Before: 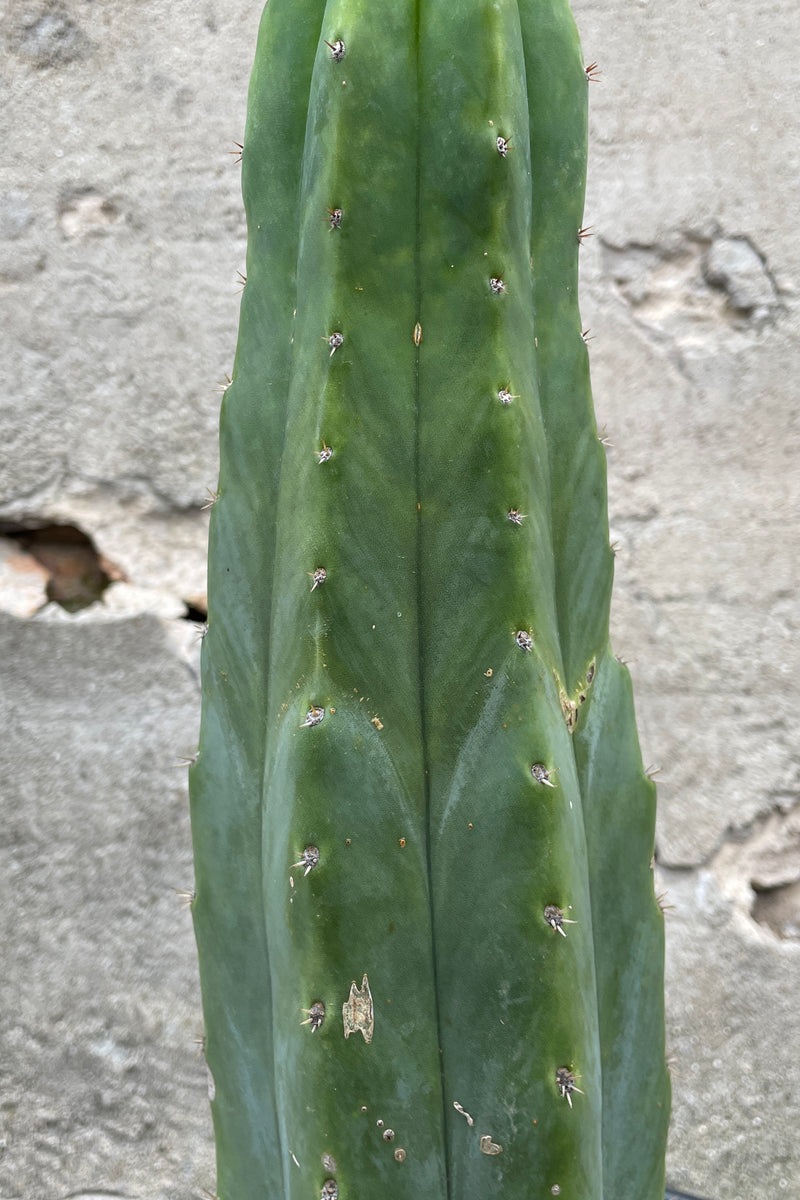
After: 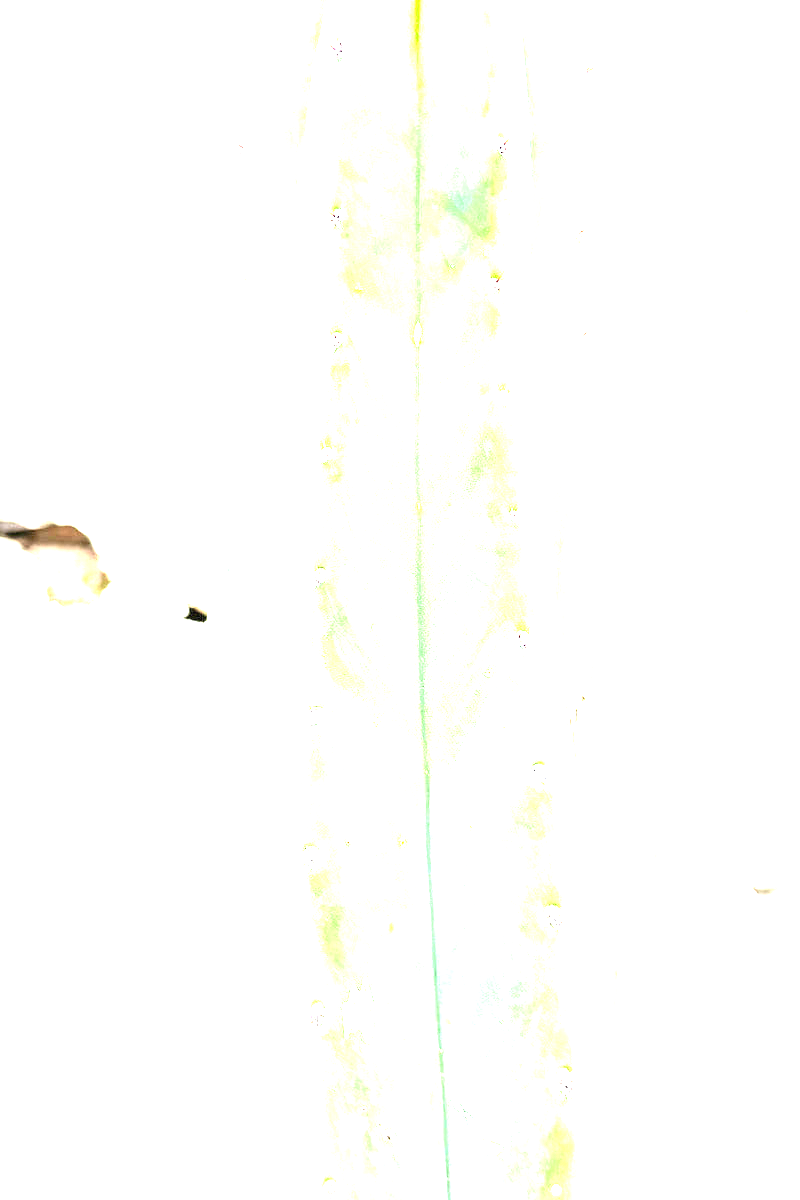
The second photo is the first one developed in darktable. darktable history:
tone equalizer: -8 EV -0.747 EV, -7 EV -0.725 EV, -6 EV -0.603 EV, -5 EV -0.406 EV, -3 EV 0.38 EV, -2 EV 0.6 EV, -1 EV 0.683 EV, +0 EV 0.77 EV, luminance estimator HSV value / RGB max
exposure: black level correction 0, exposure 3.904 EV, compensate exposure bias true, compensate highlight preservation false
